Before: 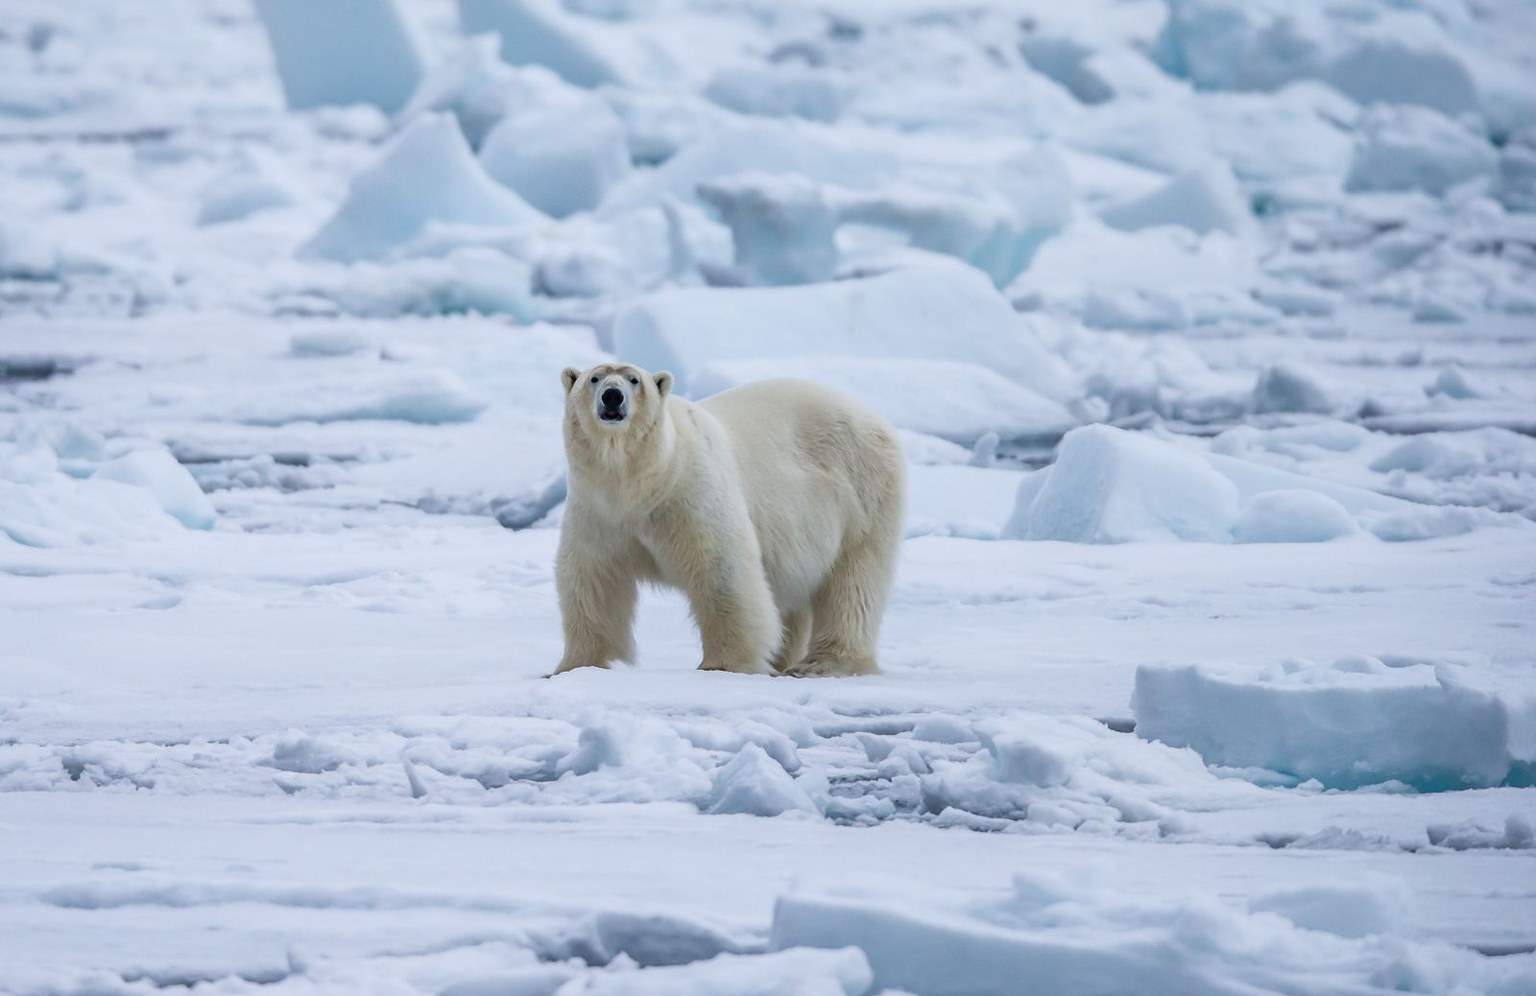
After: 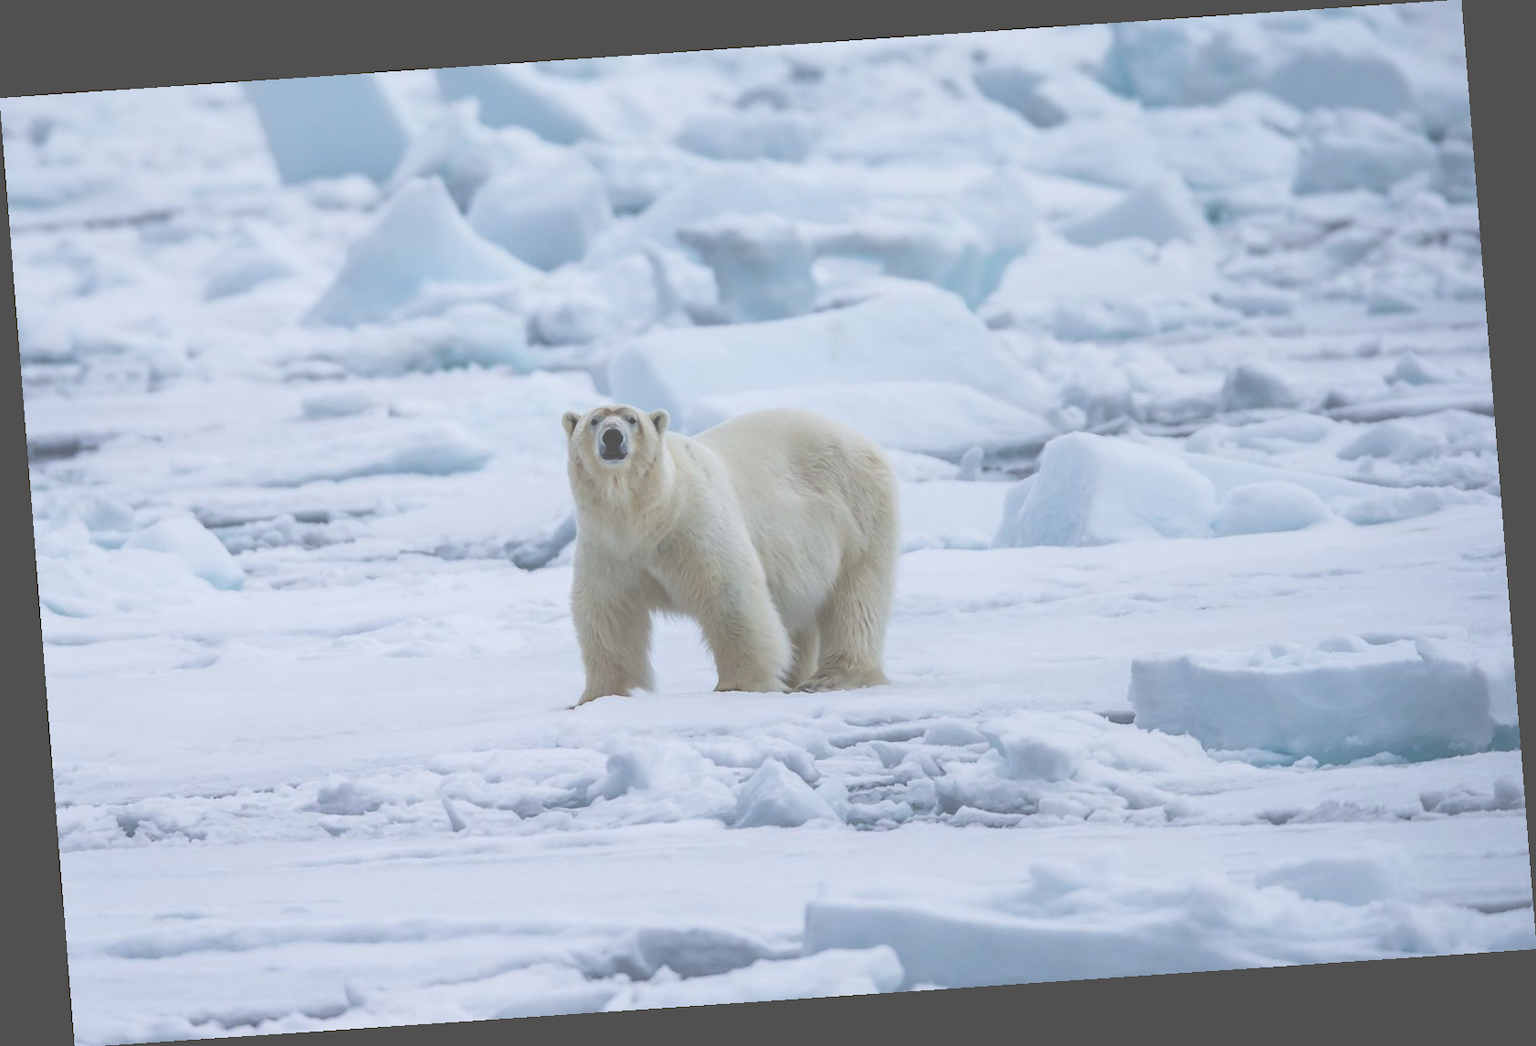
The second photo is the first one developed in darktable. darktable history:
tone equalizer: on, module defaults
rotate and perspective: rotation -4.2°, shear 0.006, automatic cropping off
exposure: black level correction -0.087, compensate highlight preservation false
